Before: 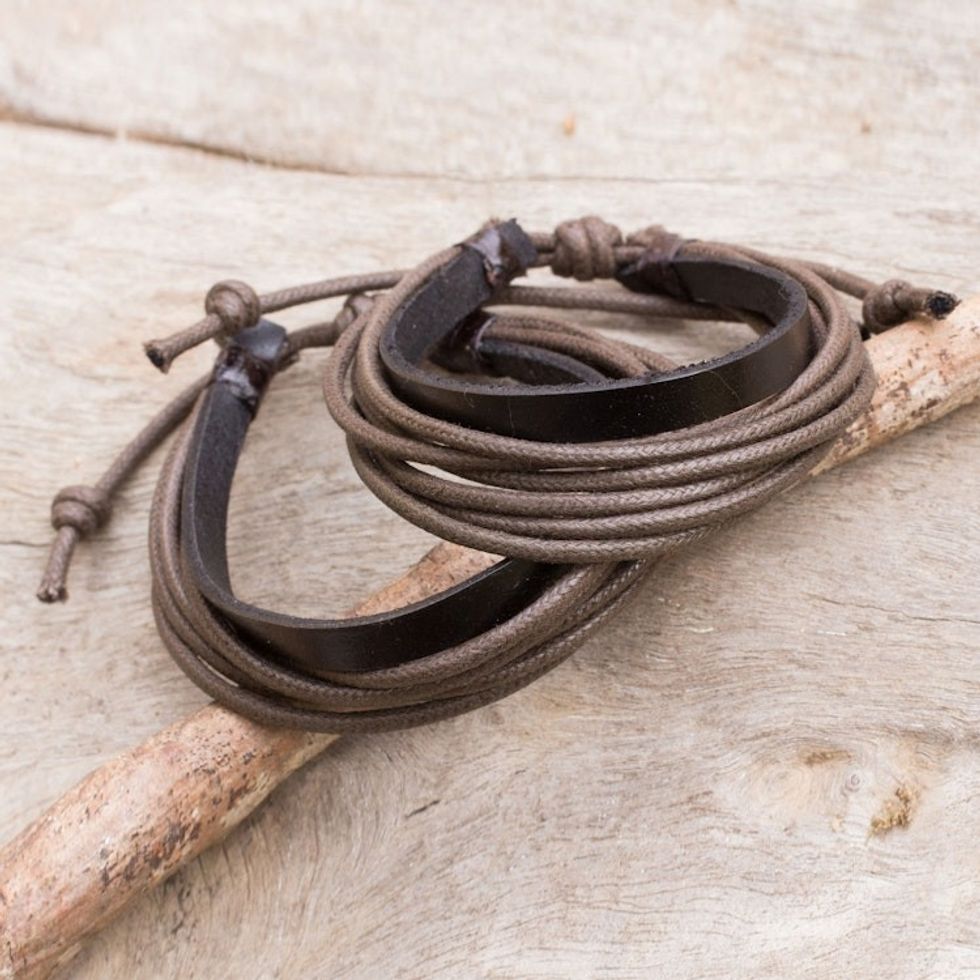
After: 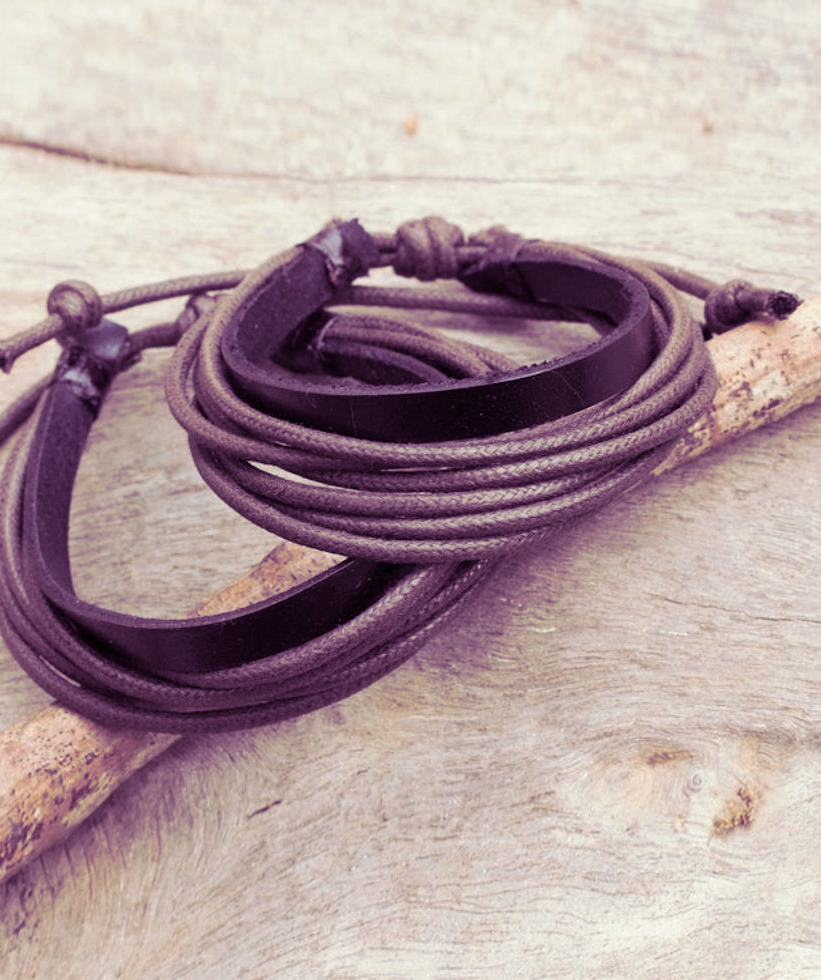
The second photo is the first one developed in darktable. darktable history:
split-toning: shadows › hue 277.2°, shadows › saturation 0.74
crop: left 16.145%
